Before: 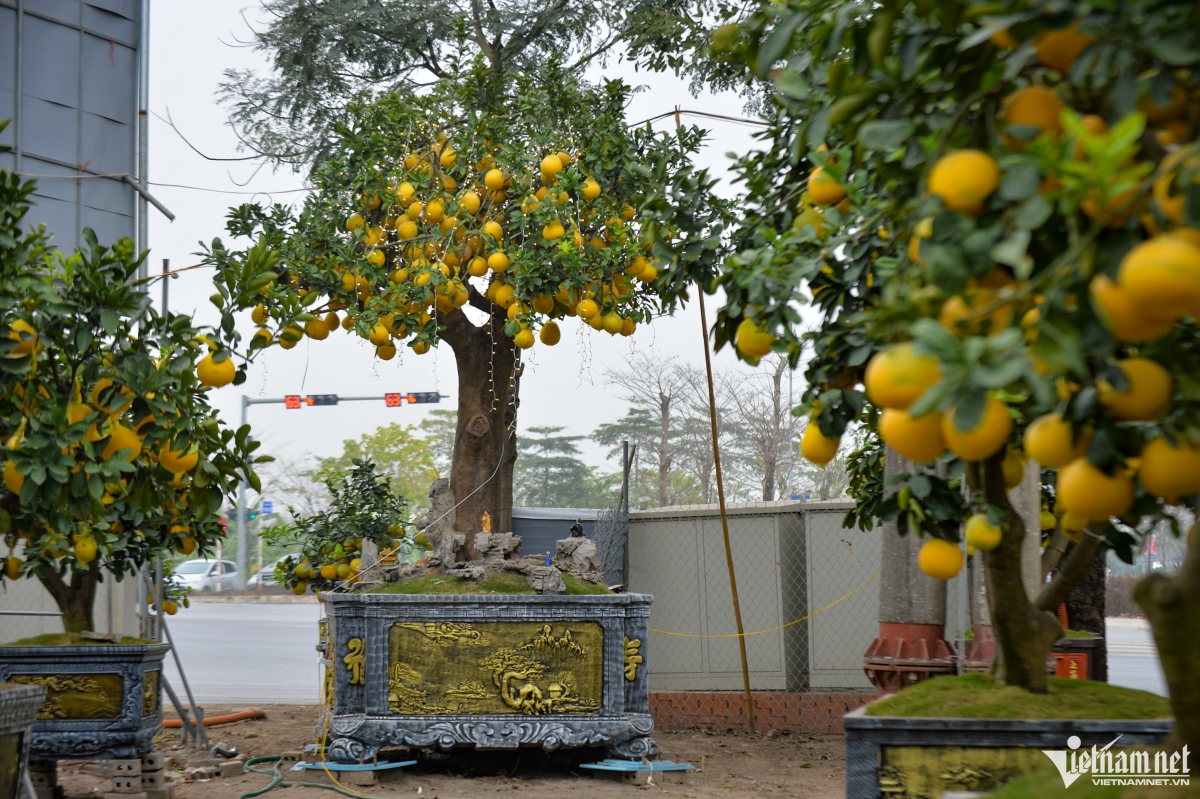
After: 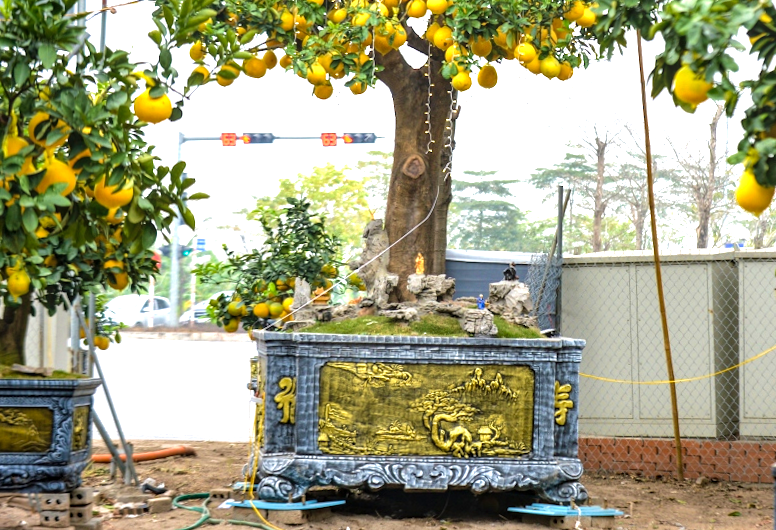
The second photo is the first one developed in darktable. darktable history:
velvia: strength 26.59%
sharpen: radius 2.859, amount 0.862, threshold 47.471
levels: levels [0, 0.352, 0.703]
local contrast: on, module defaults
crop and rotate: angle -1.19°, left 3.996%, top 31.564%, right 29.299%
